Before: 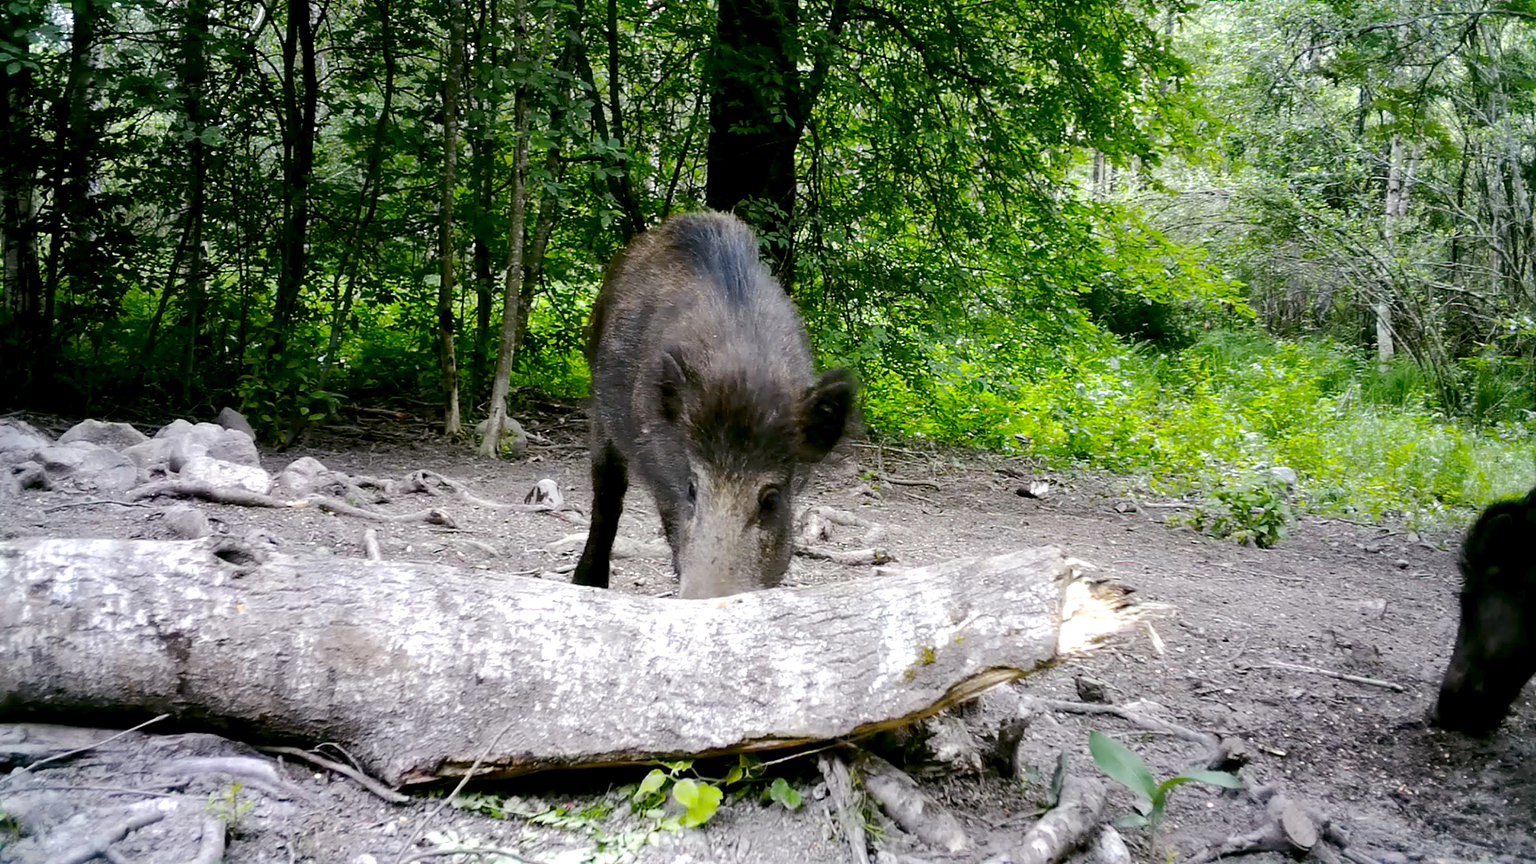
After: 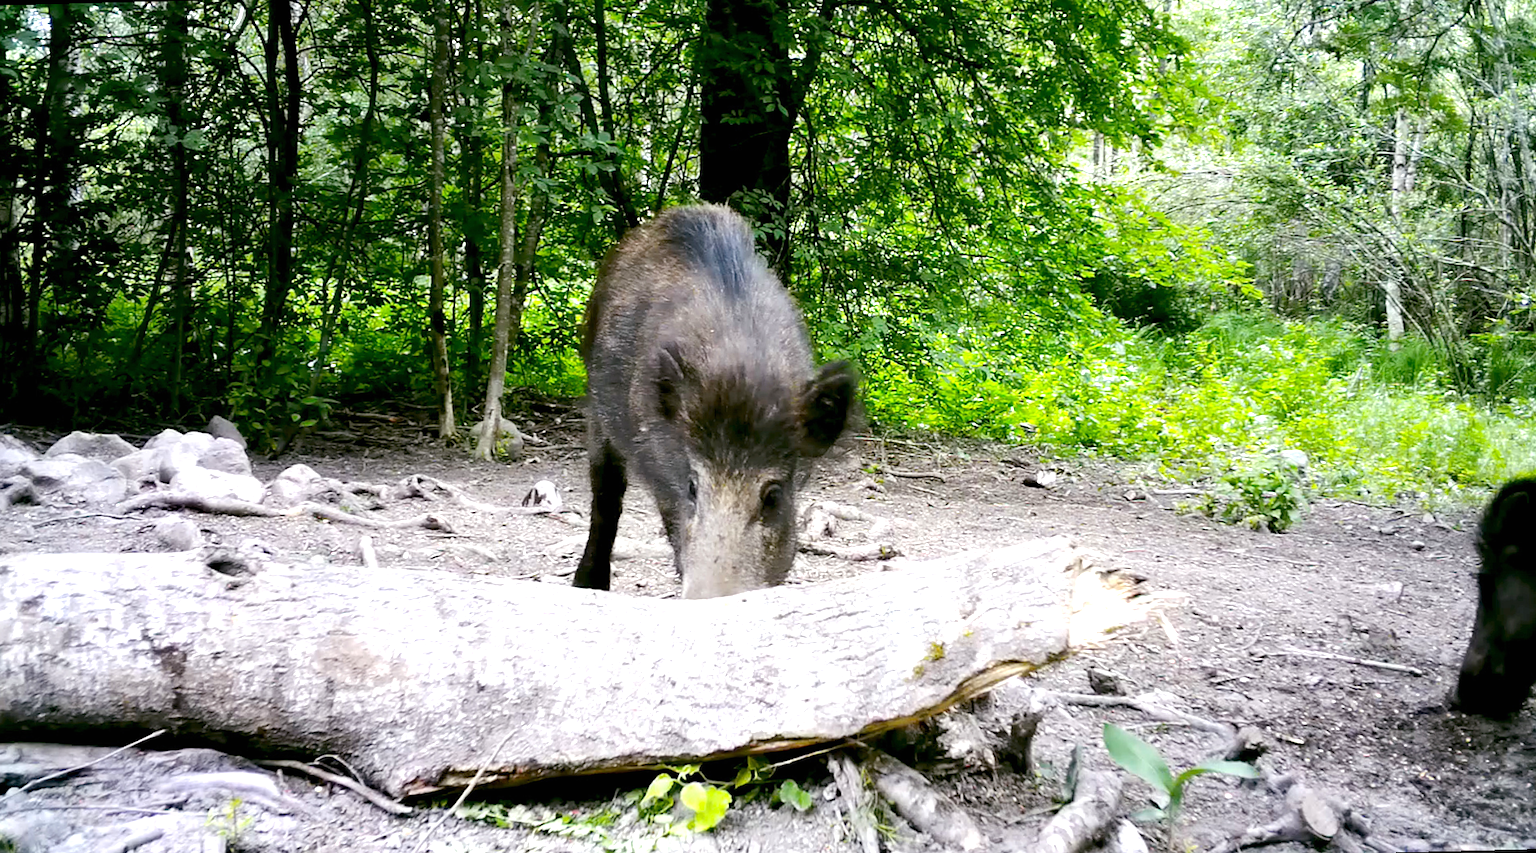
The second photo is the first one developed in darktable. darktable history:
rotate and perspective: rotation -1.42°, crop left 0.016, crop right 0.984, crop top 0.035, crop bottom 0.965
exposure: black level correction 0, exposure 0.7 EV, compensate highlight preservation false
